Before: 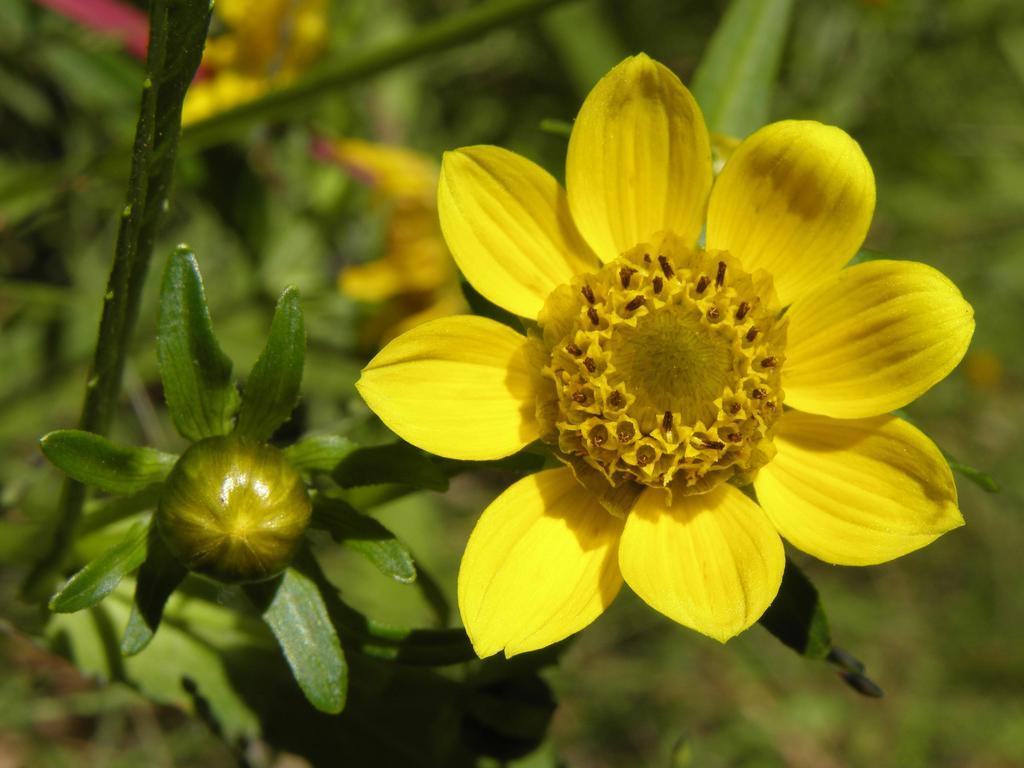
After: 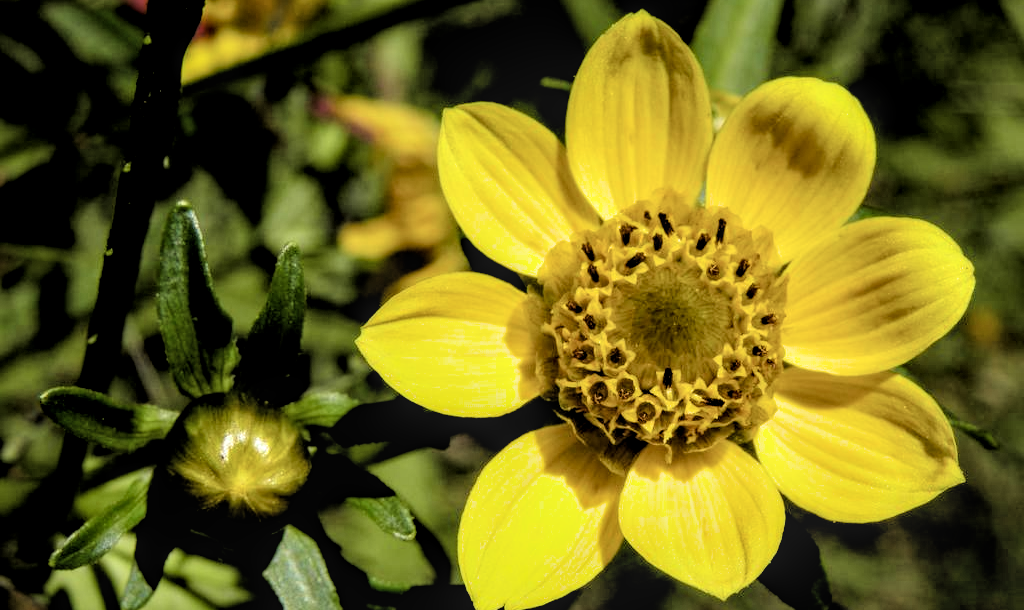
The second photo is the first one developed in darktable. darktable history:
filmic rgb: middle gray luminance 13.76%, black relative exposure -2.06 EV, white relative exposure 3.07 EV, target black luminance 0%, hardness 1.8, latitude 59.34%, contrast 1.743, highlights saturation mix 4%, shadows ↔ highlights balance -37.2%
local contrast: on, module defaults
tone equalizer: on, module defaults
crop and rotate: top 5.651%, bottom 14.915%
